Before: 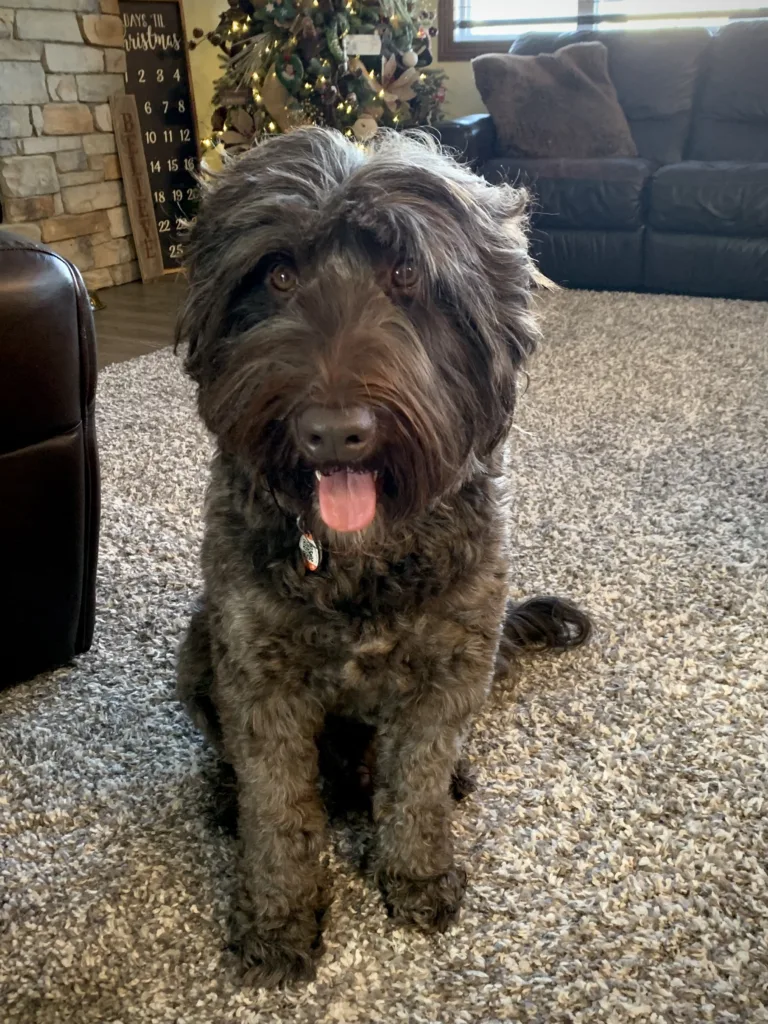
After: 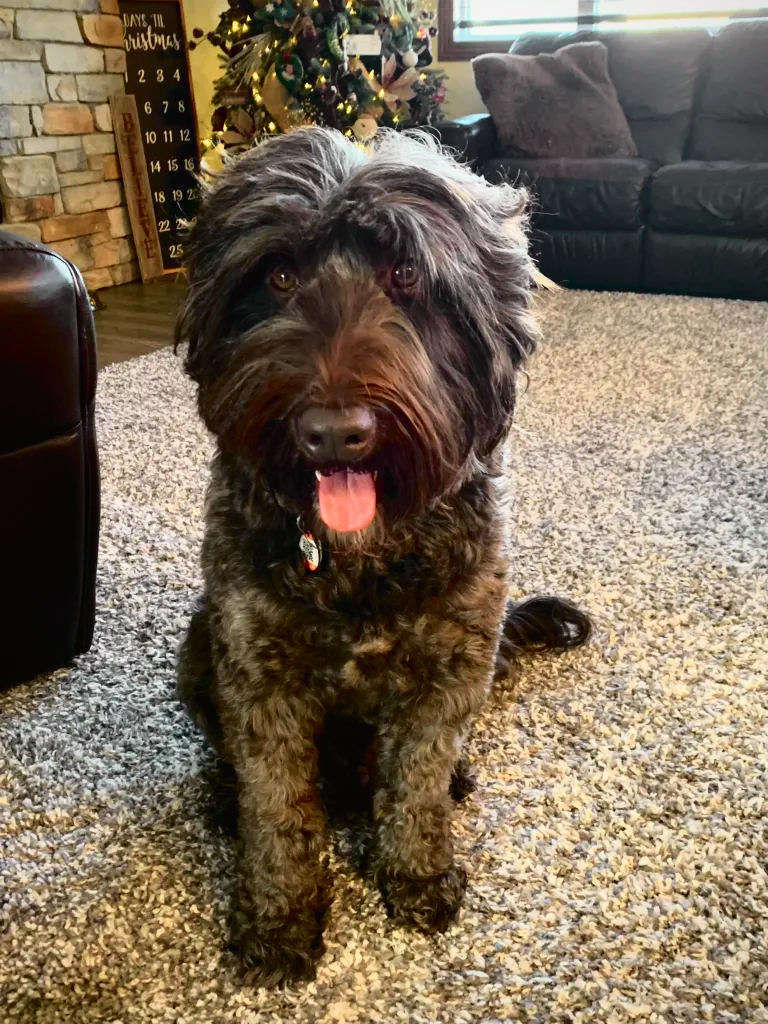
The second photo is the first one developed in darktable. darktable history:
tone curve: curves: ch0 [(0, 0.014) (0.17, 0.099) (0.398, 0.423) (0.725, 0.828) (0.872, 0.918) (1, 0.981)]; ch1 [(0, 0) (0.402, 0.36) (0.489, 0.491) (0.5, 0.503) (0.515, 0.52) (0.545, 0.572) (0.615, 0.662) (0.701, 0.725) (1, 1)]; ch2 [(0, 0) (0.42, 0.458) (0.485, 0.499) (0.503, 0.503) (0.531, 0.542) (0.561, 0.594) (0.644, 0.694) (0.717, 0.753) (1, 0.991)], color space Lab, independent channels
